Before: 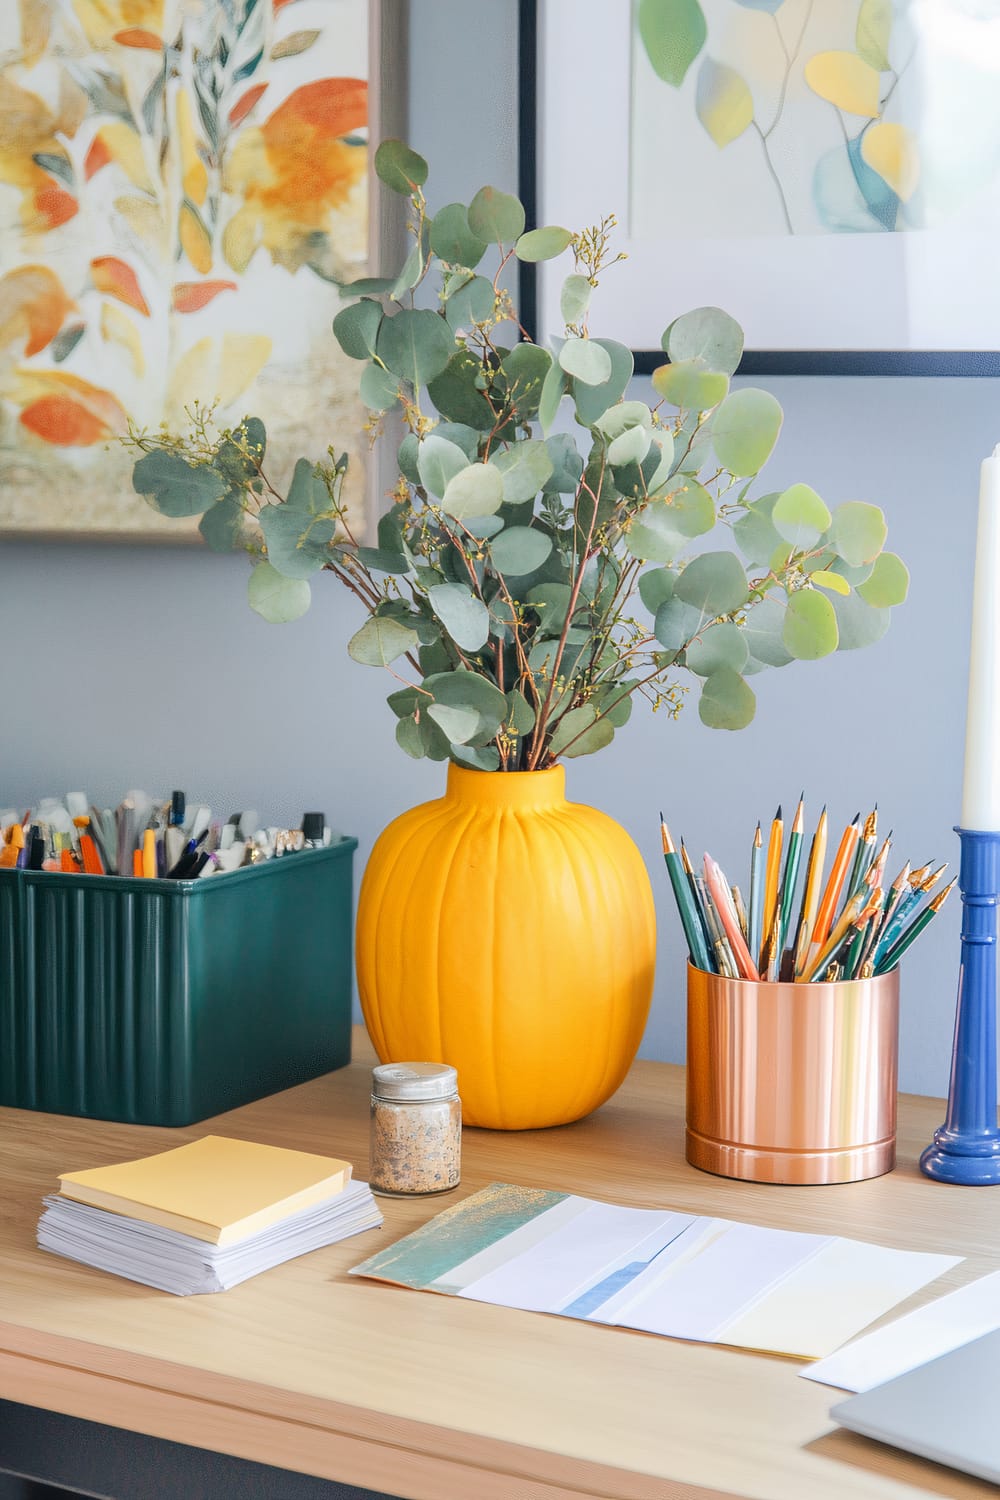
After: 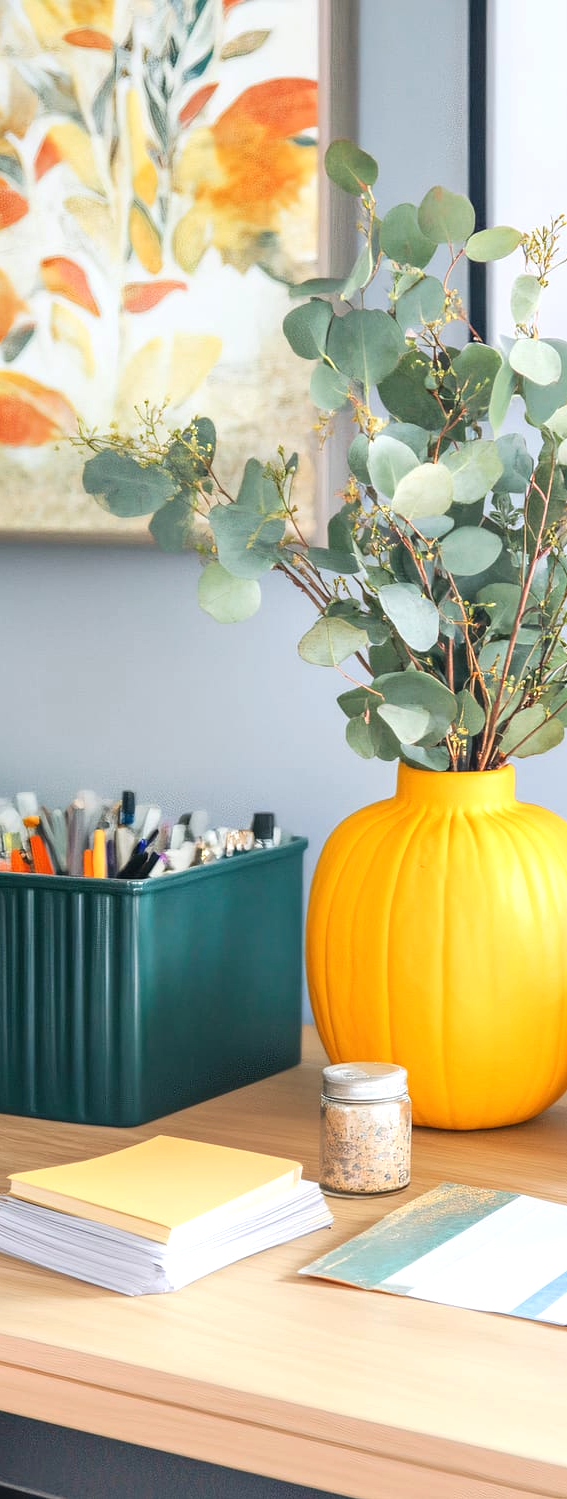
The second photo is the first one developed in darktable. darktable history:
crop: left 5.032%, right 38.218%
exposure: black level correction 0, exposure 0.498 EV, compensate highlight preservation false
